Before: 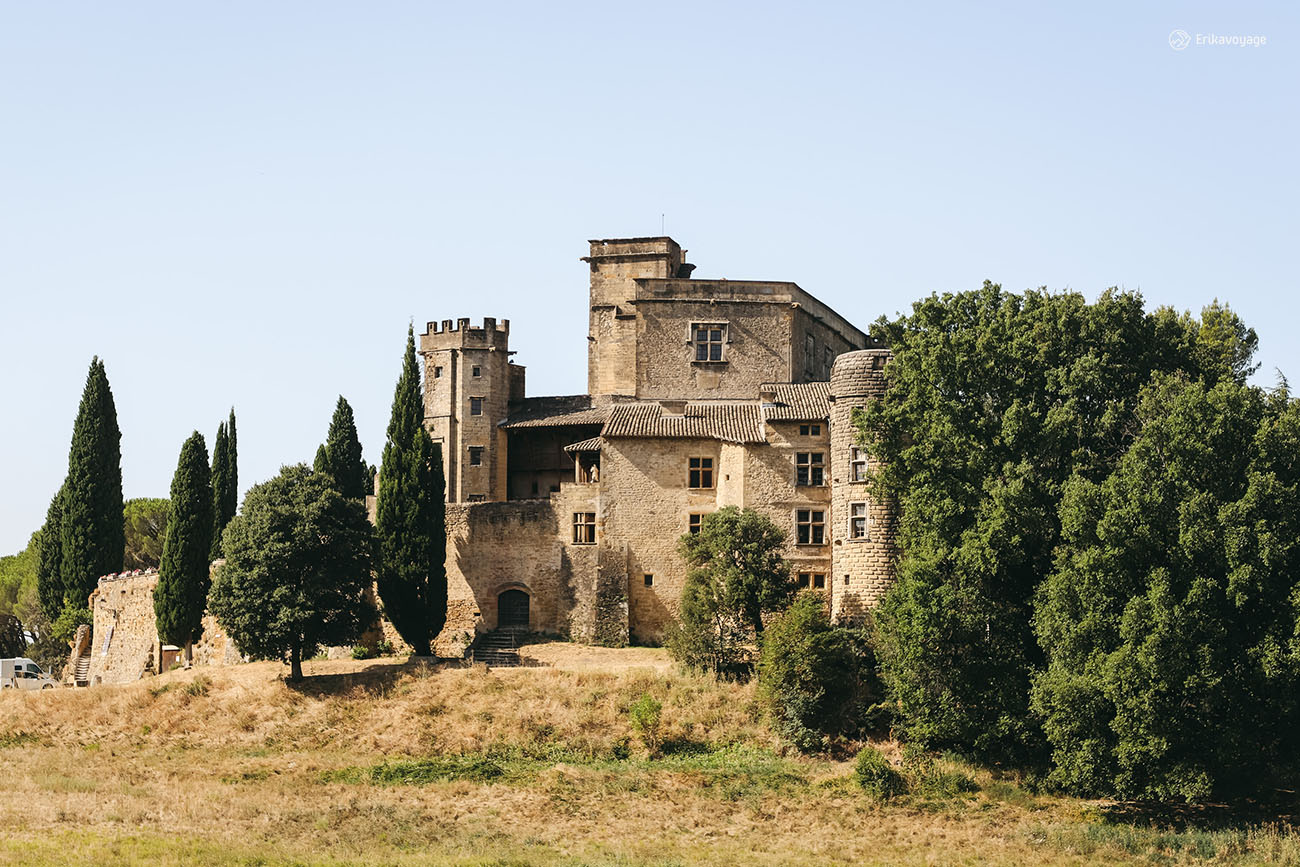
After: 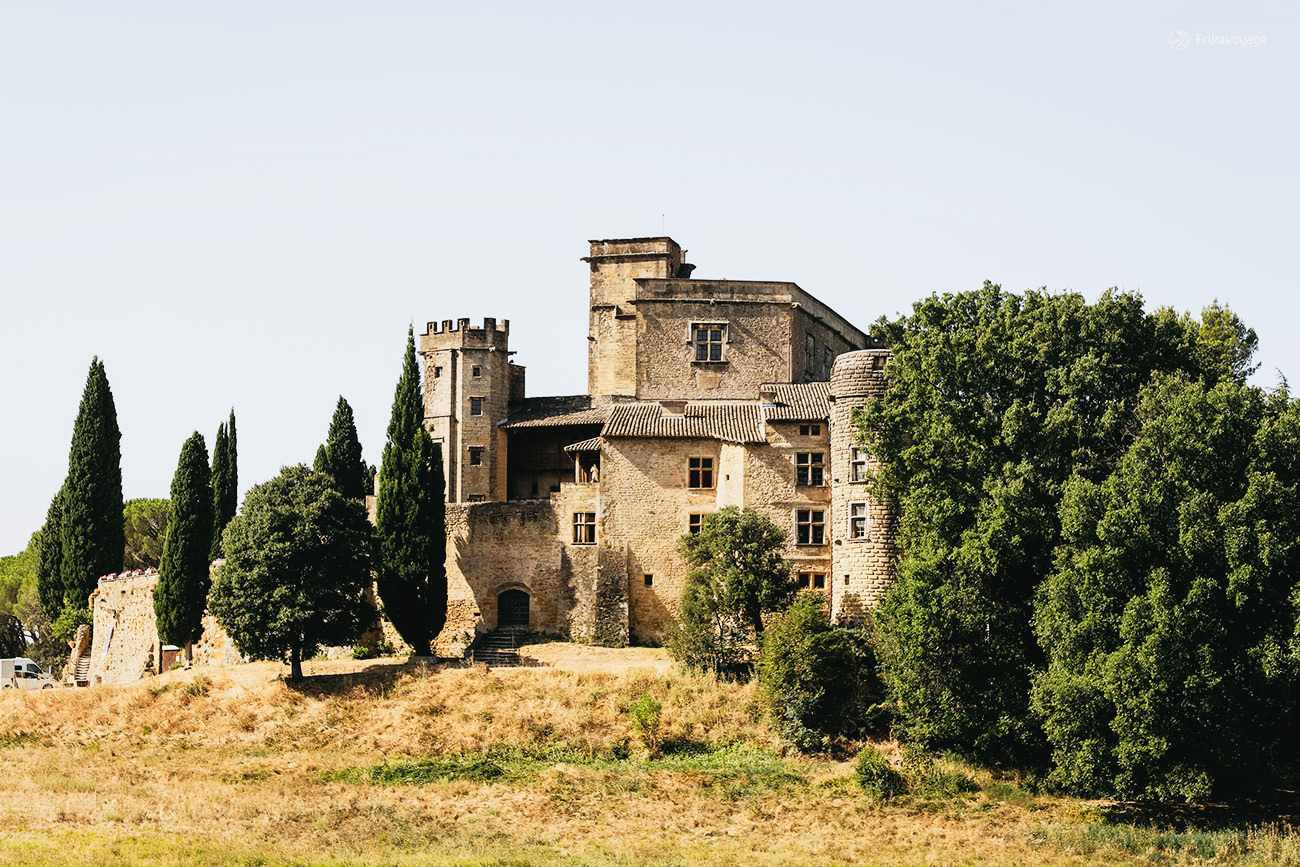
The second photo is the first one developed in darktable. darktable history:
tone curve: curves: ch0 [(0, 0.024) (0.031, 0.027) (0.113, 0.069) (0.198, 0.18) (0.304, 0.303) (0.441, 0.462) (0.557, 0.6) (0.711, 0.79) (0.812, 0.878) (0.927, 0.935) (1, 0.963)]; ch1 [(0, 0) (0.222, 0.2) (0.343, 0.325) (0.45, 0.441) (0.502, 0.501) (0.527, 0.534) (0.55, 0.561) (0.632, 0.656) (0.735, 0.754) (1, 1)]; ch2 [(0, 0) (0.249, 0.222) (0.352, 0.348) (0.424, 0.439) (0.476, 0.482) (0.499, 0.501) (0.517, 0.516) (0.532, 0.544) (0.558, 0.585) (0.596, 0.629) (0.726, 0.745) (0.82, 0.796) (0.998, 0.928)], preserve colors none
